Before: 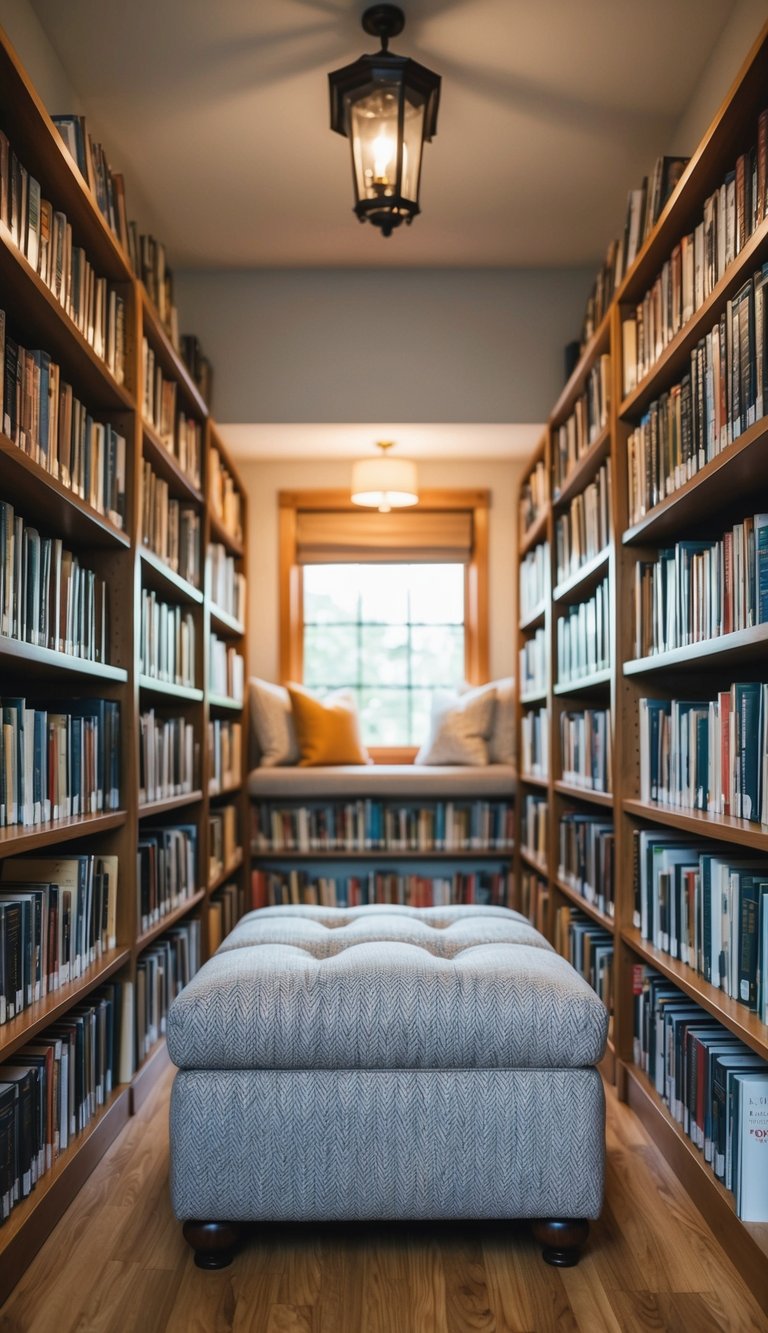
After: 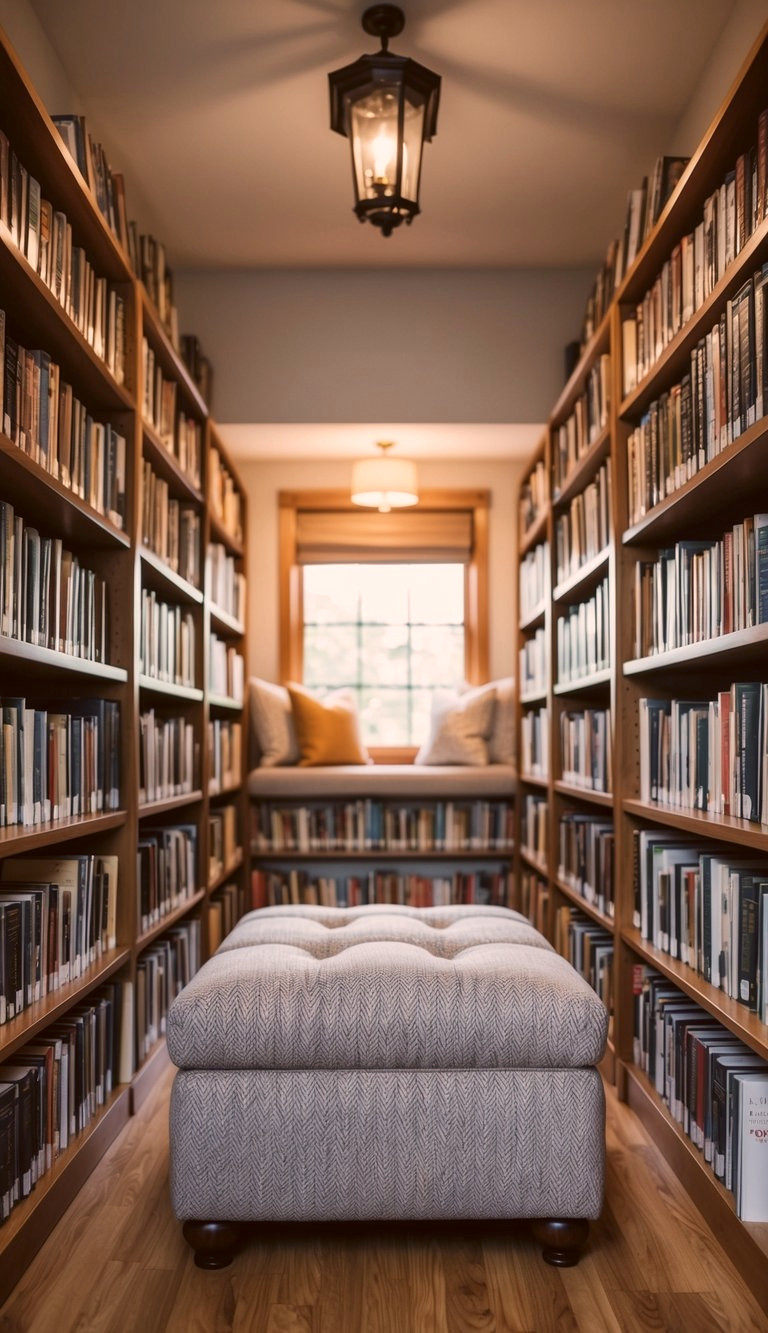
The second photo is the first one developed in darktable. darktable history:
color correction: highlights a* 10.18, highlights b* 9.66, shadows a* 8.26, shadows b* 8.02, saturation 0.795
